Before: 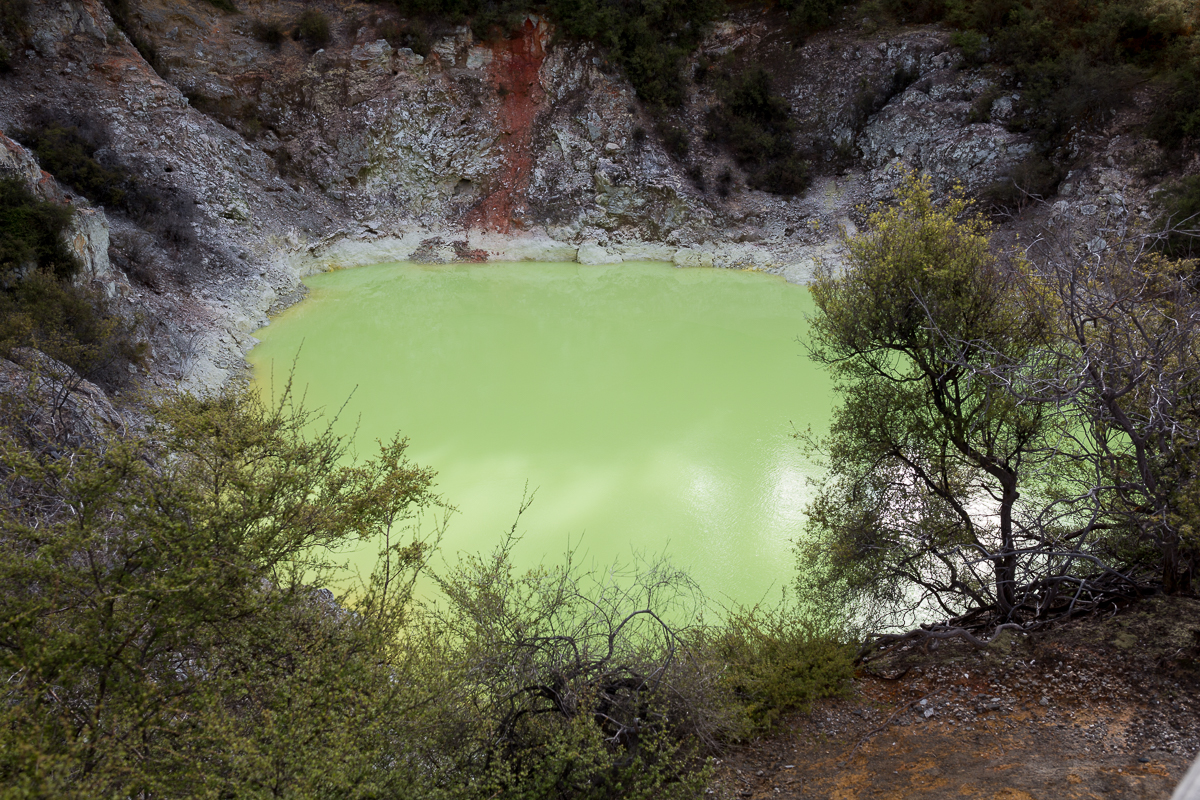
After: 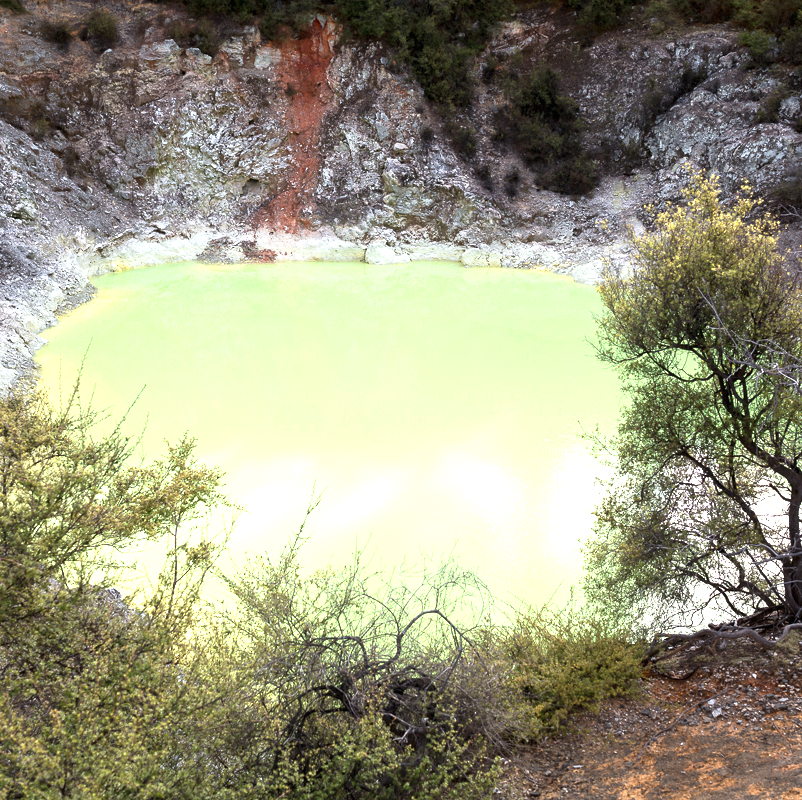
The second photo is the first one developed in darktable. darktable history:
exposure: black level correction 0, exposure 1.1 EV, compensate highlight preservation false
crop and rotate: left 17.732%, right 15.423%
color zones: curves: ch0 [(0.018, 0.548) (0.224, 0.64) (0.425, 0.447) (0.675, 0.575) (0.732, 0.579)]; ch1 [(0.066, 0.487) (0.25, 0.5) (0.404, 0.43) (0.75, 0.421) (0.956, 0.421)]; ch2 [(0.044, 0.561) (0.215, 0.465) (0.399, 0.544) (0.465, 0.548) (0.614, 0.447) (0.724, 0.43) (0.882, 0.623) (0.956, 0.632)]
